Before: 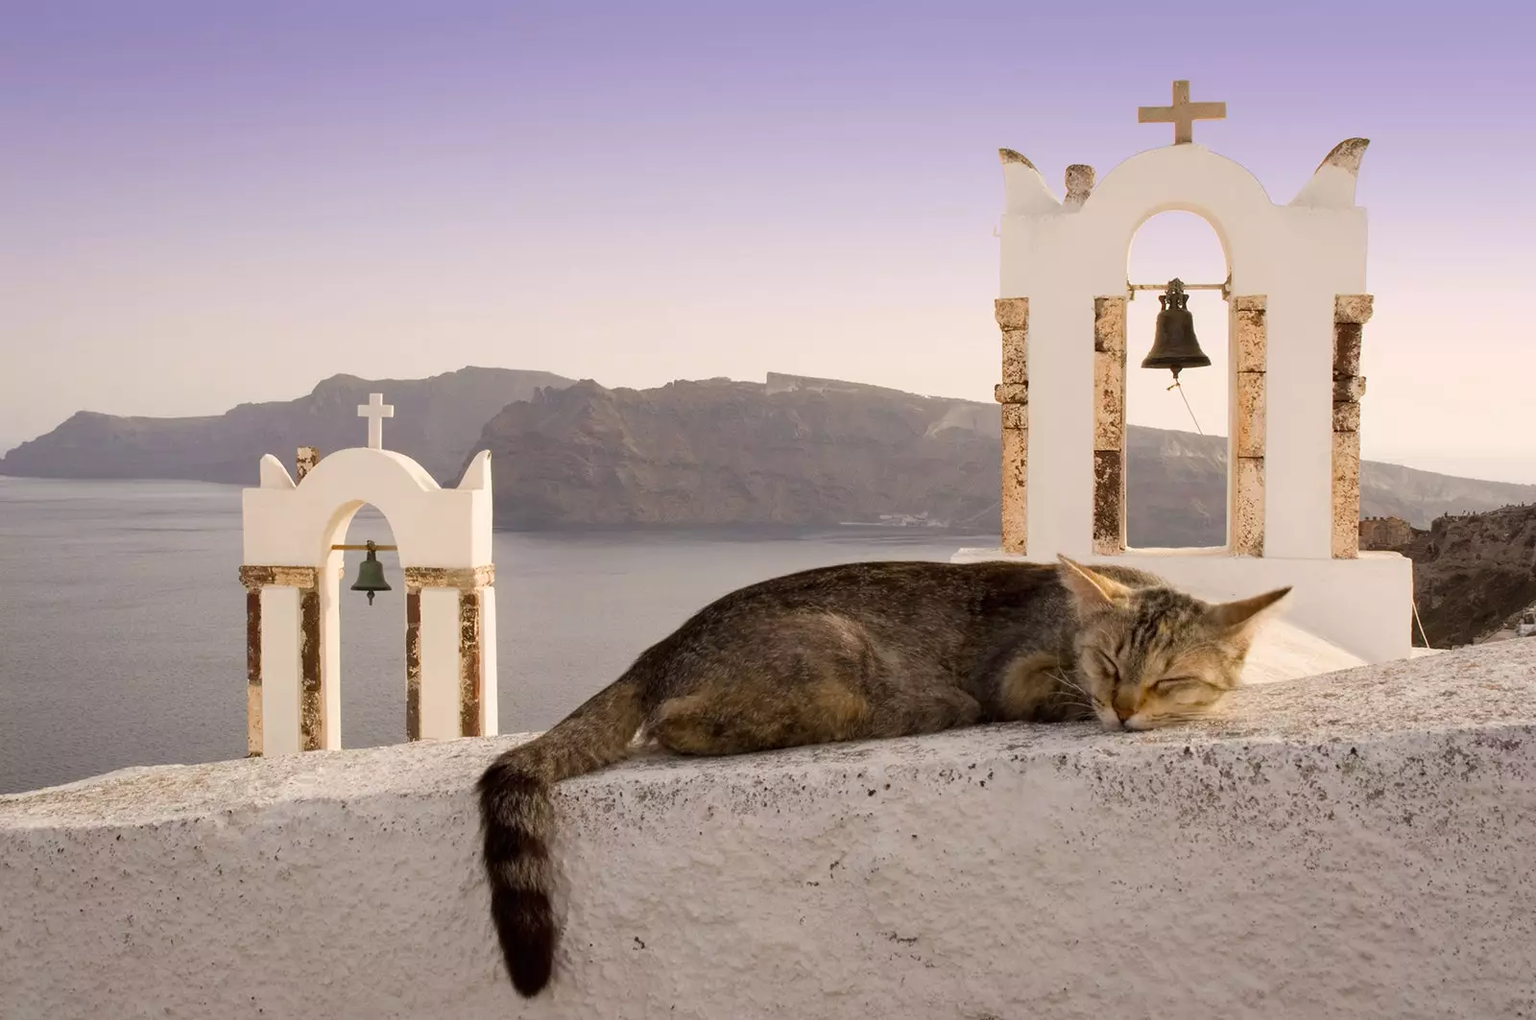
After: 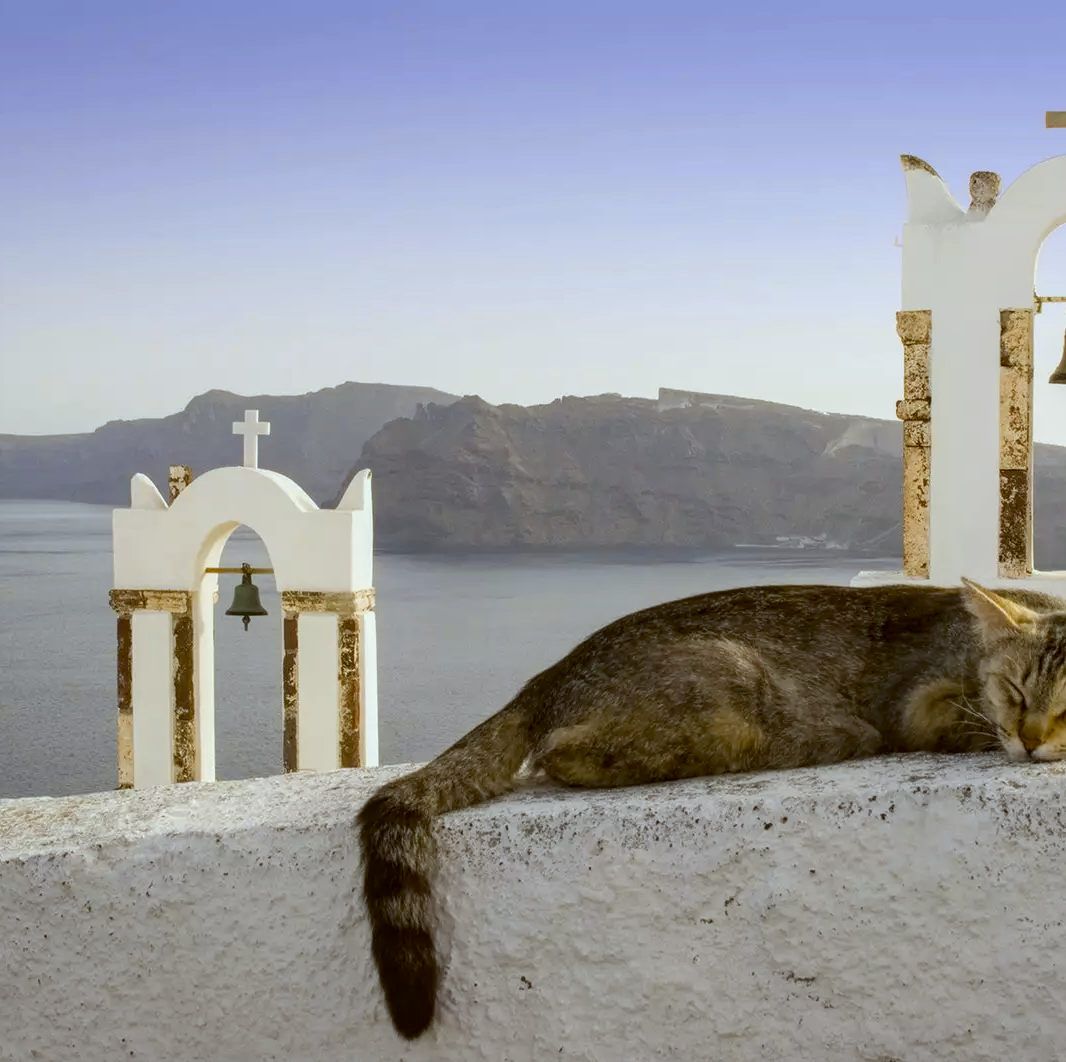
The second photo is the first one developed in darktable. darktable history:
local contrast: on, module defaults
white balance: red 0.925, blue 1.046
crop and rotate: left 8.786%, right 24.548%
color balance rgb: perceptual saturation grading › global saturation 10%, global vibrance 10%
color balance: lift [1.004, 1.002, 1.002, 0.998], gamma [1, 1.007, 1.002, 0.993], gain [1, 0.977, 1.013, 1.023], contrast -3.64%
color contrast: green-magenta contrast 0.8, blue-yellow contrast 1.1, unbound 0
